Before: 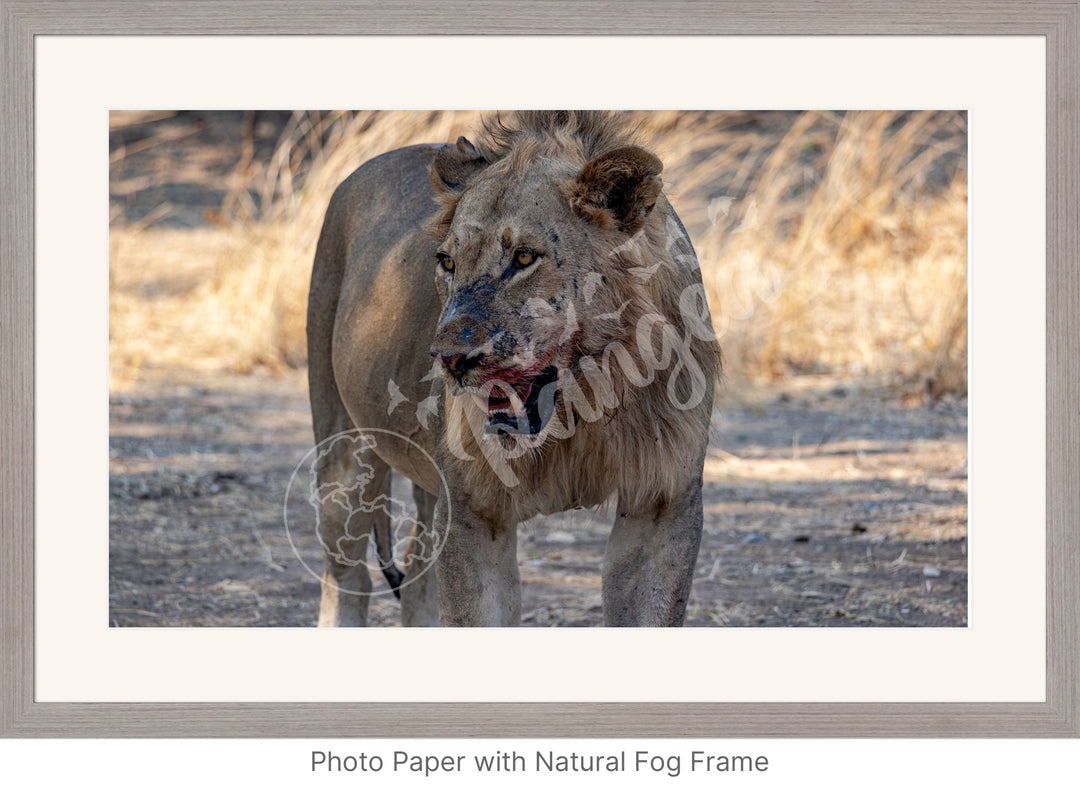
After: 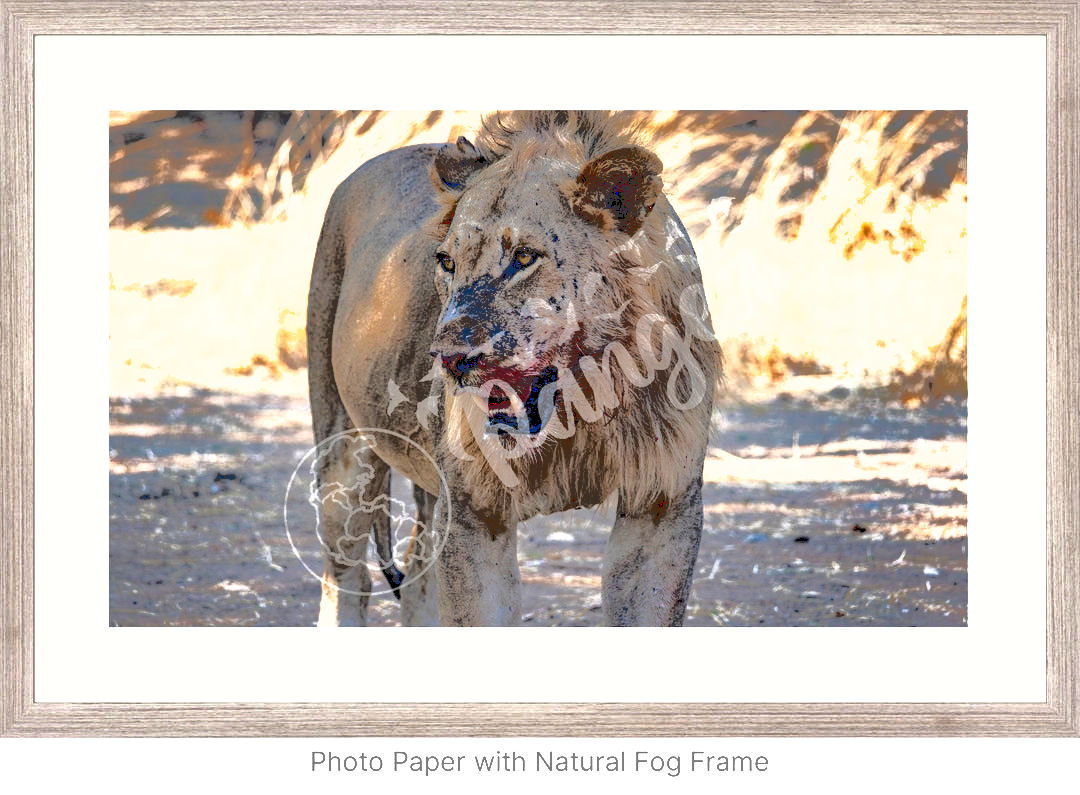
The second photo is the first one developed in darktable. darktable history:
exposure: exposure 1.158 EV, compensate highlight preservation false
base curve: curves: ch0 [(0.065, 0.026) (0.236, 0.358) (0.53, 0.546) (0.777, 0.841) (0.924, 0.992)]
haze removal: compatibility mode true, adaptive false
shadows and highlights: shadows 40.08, highlights -60.07
